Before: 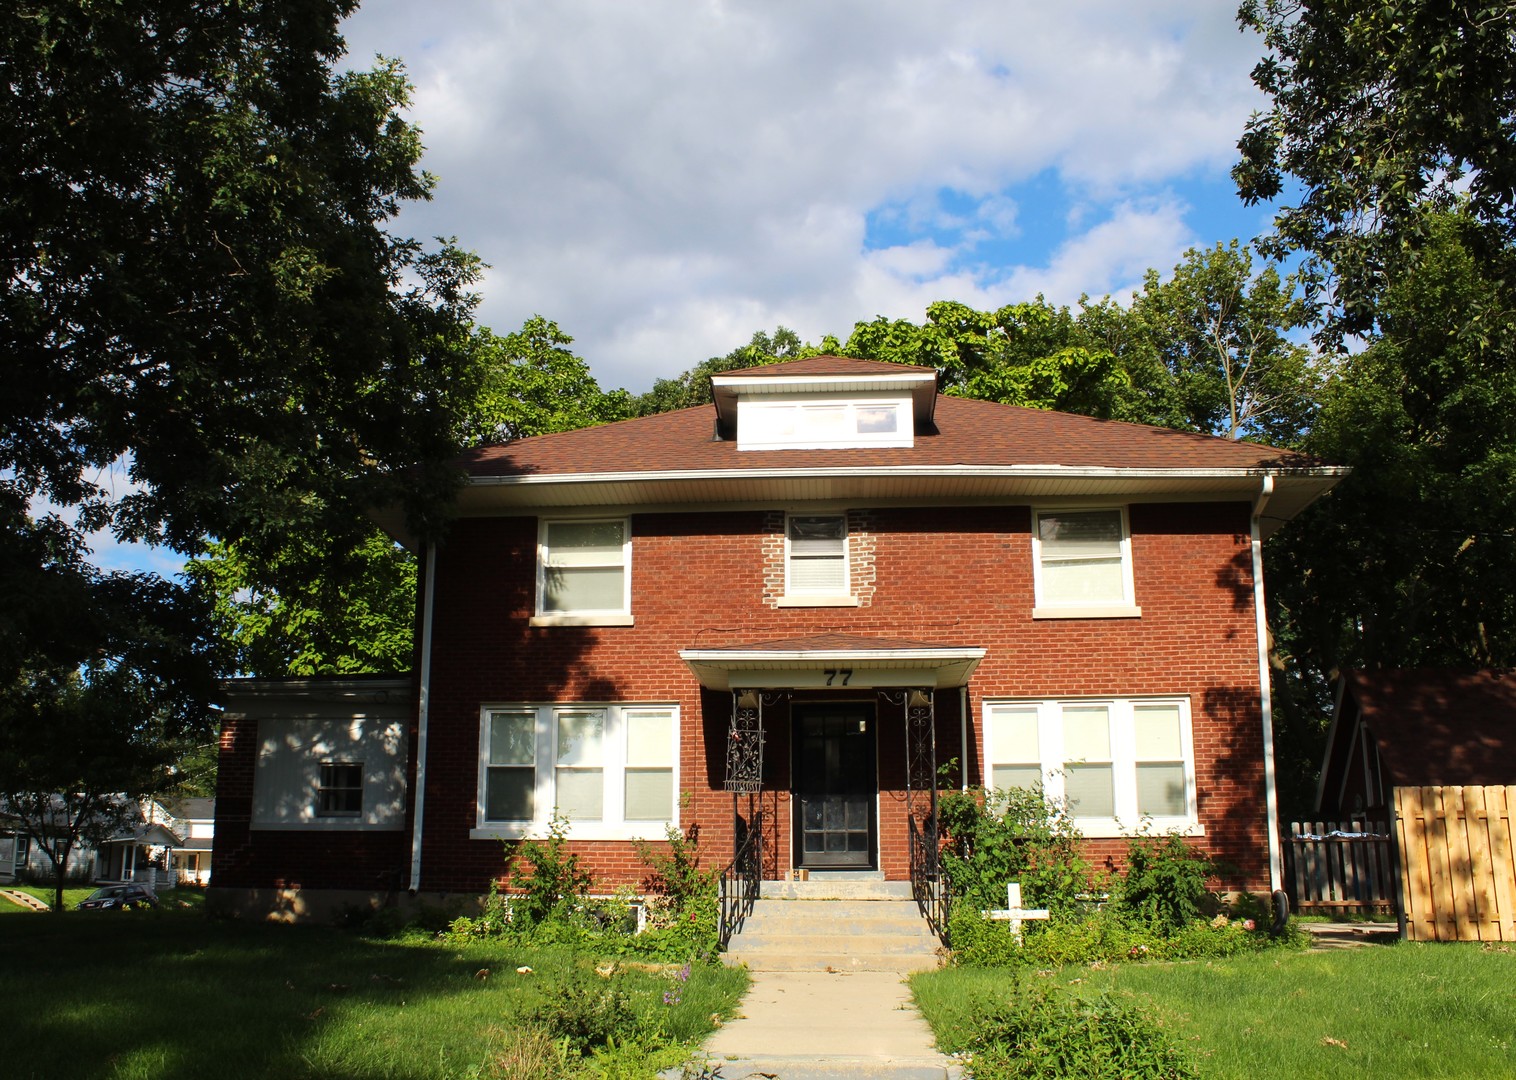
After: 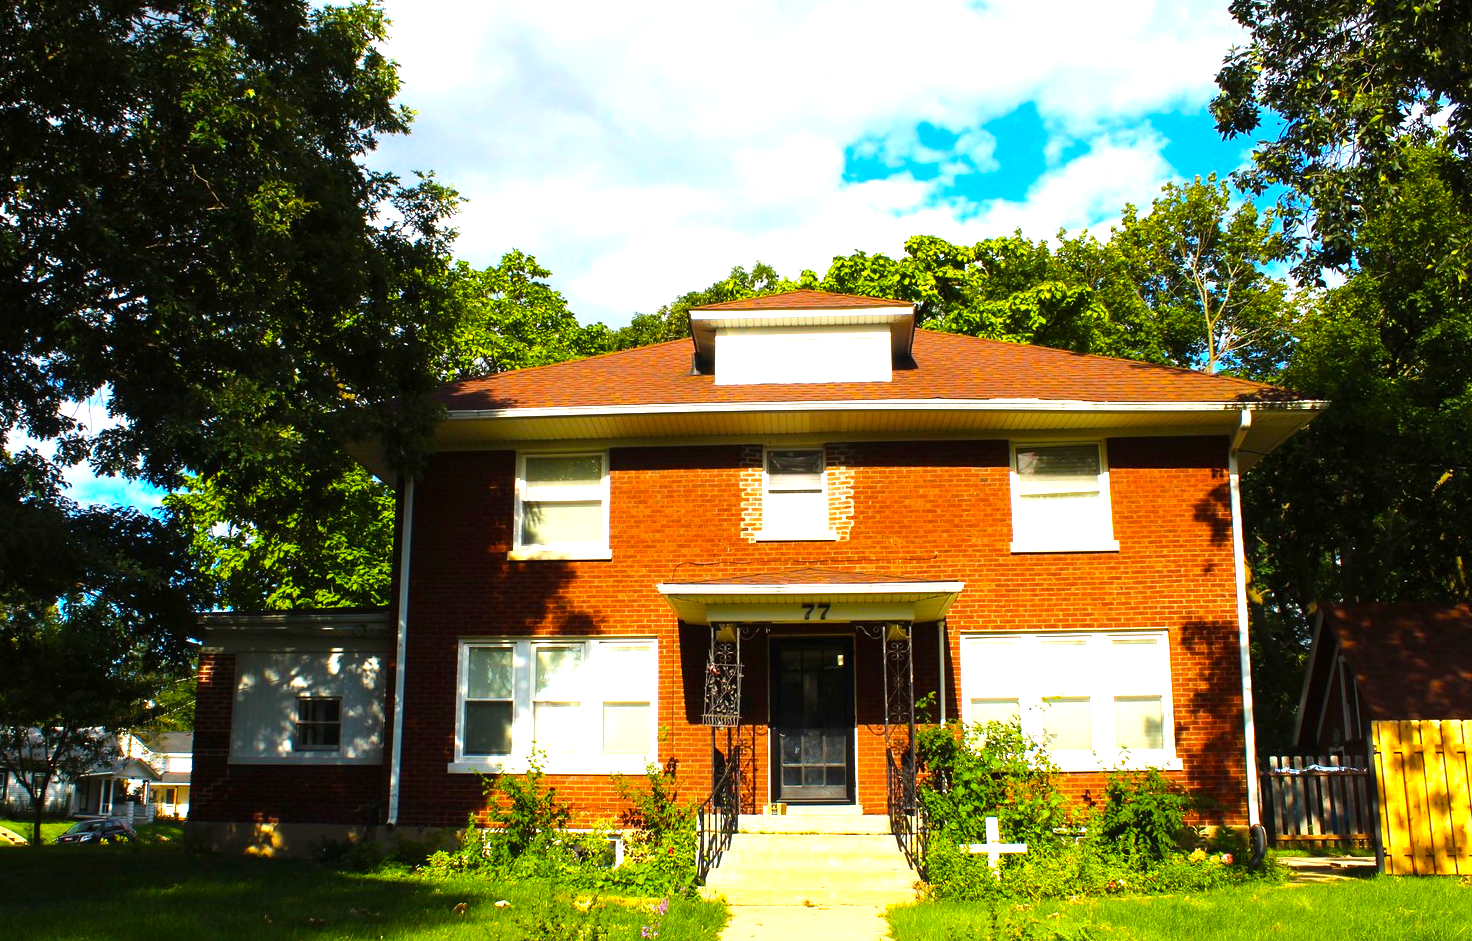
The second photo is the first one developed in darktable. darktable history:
crop: left 1.507%, top 6.147%, right 1.379%, bottom 6.637%
color balance rgb: linear chroma grading › global chroma 10%, perceptual saturation grading › global saturation 40%, perceptual brilliance grading › global brilliance 30%, global vibrance 20%
